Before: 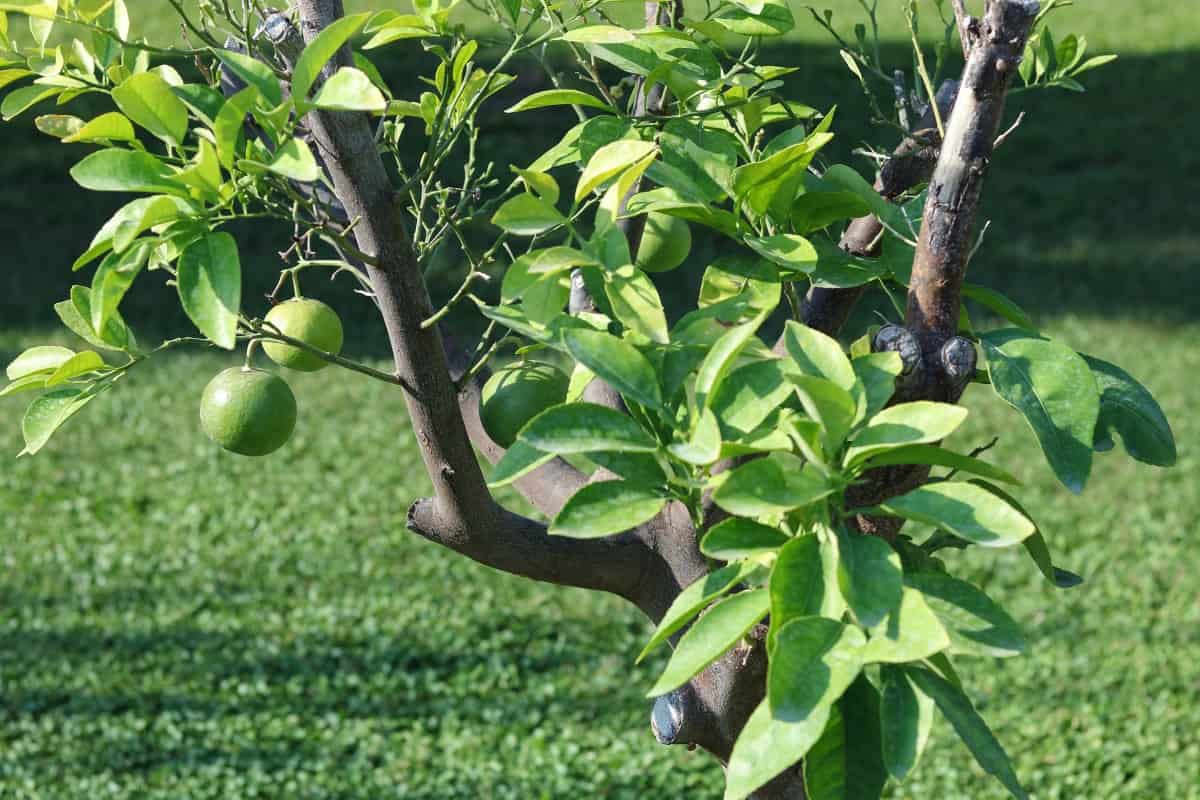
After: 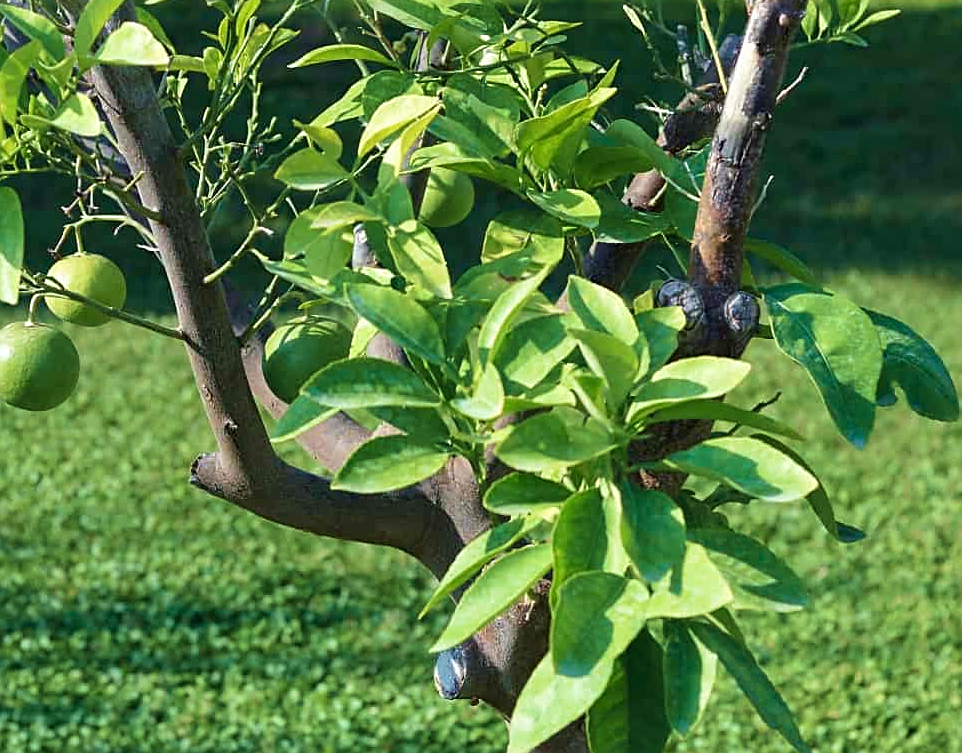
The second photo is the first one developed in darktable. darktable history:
velvia: strength 44.77%
sharpen: on, module defaults
crop and rotate: left 18.089%, top 5.762%, right 1.684%
